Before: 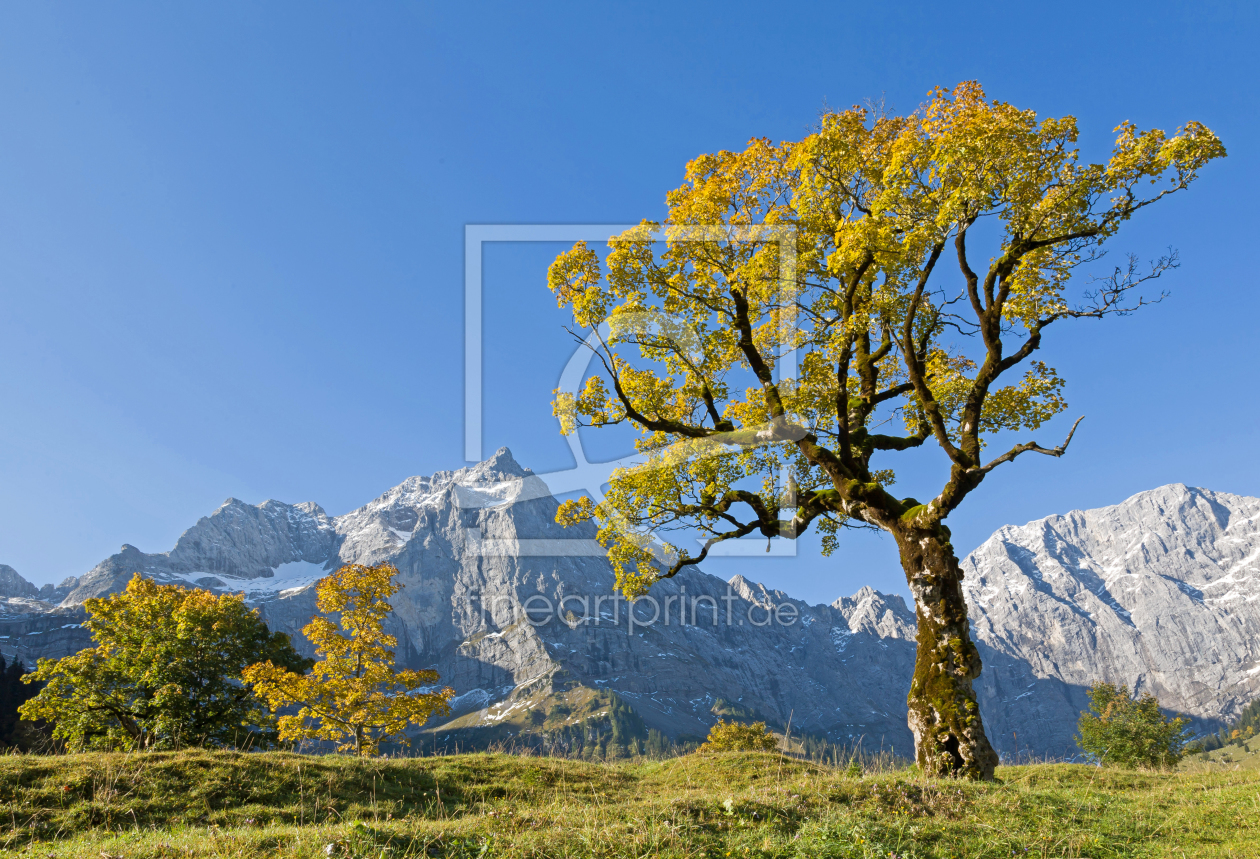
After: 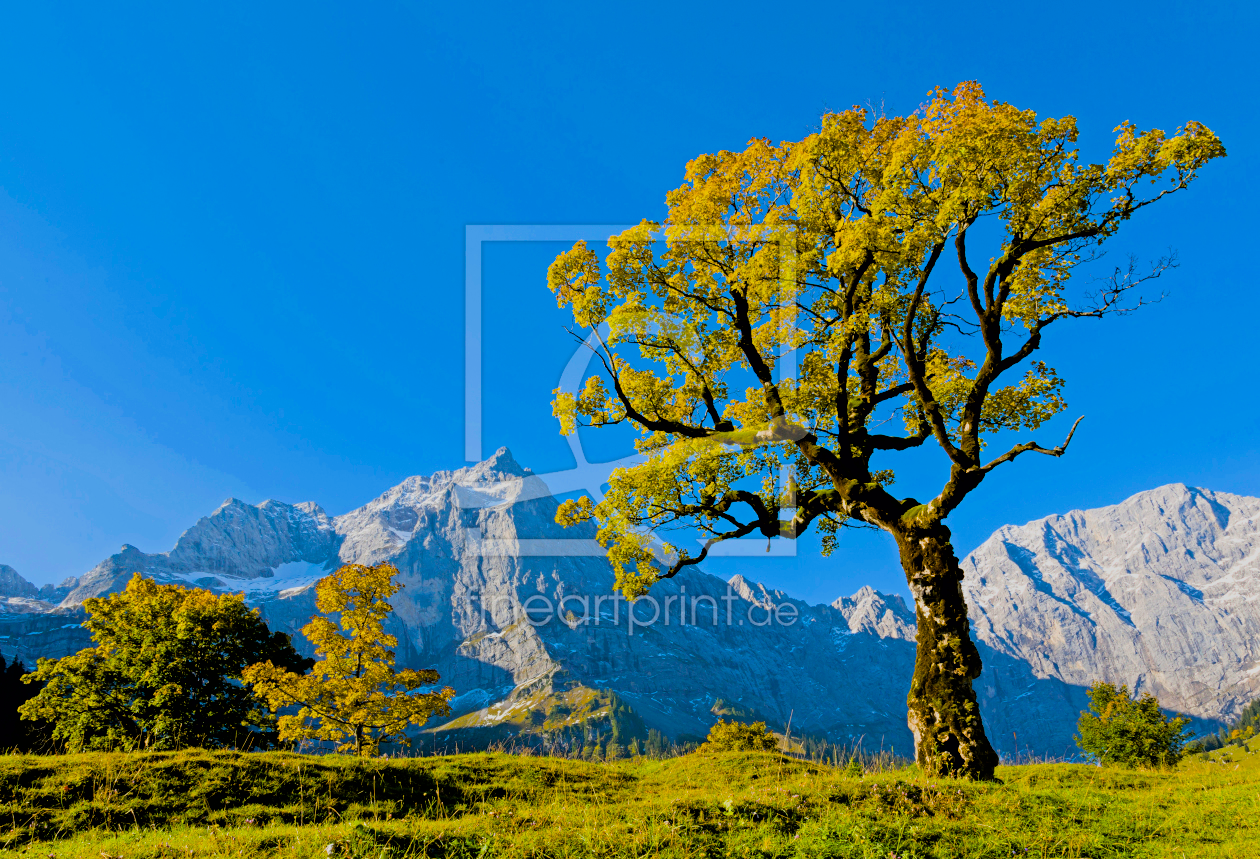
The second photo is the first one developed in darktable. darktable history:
filmic rgb: black relative exposure -4.39 EV, white relative exposure 5.01 EV, hardness 2.21, latitude 40.32%, contrast 1.146, highlights saturation mix 10.14%, shadows ↔ highlights balance 0.823%, color science v6 (2022), iterations of high-quality reconstruction 0
exposure: black level correction 0.001, compensate highlight preservation false
color balance rgb: global offset › luminance -0.506%, linear chroma grading › global chroma 25.381%, perceptual saturation grading › global saturation 42.901%, global vibrance 20%
